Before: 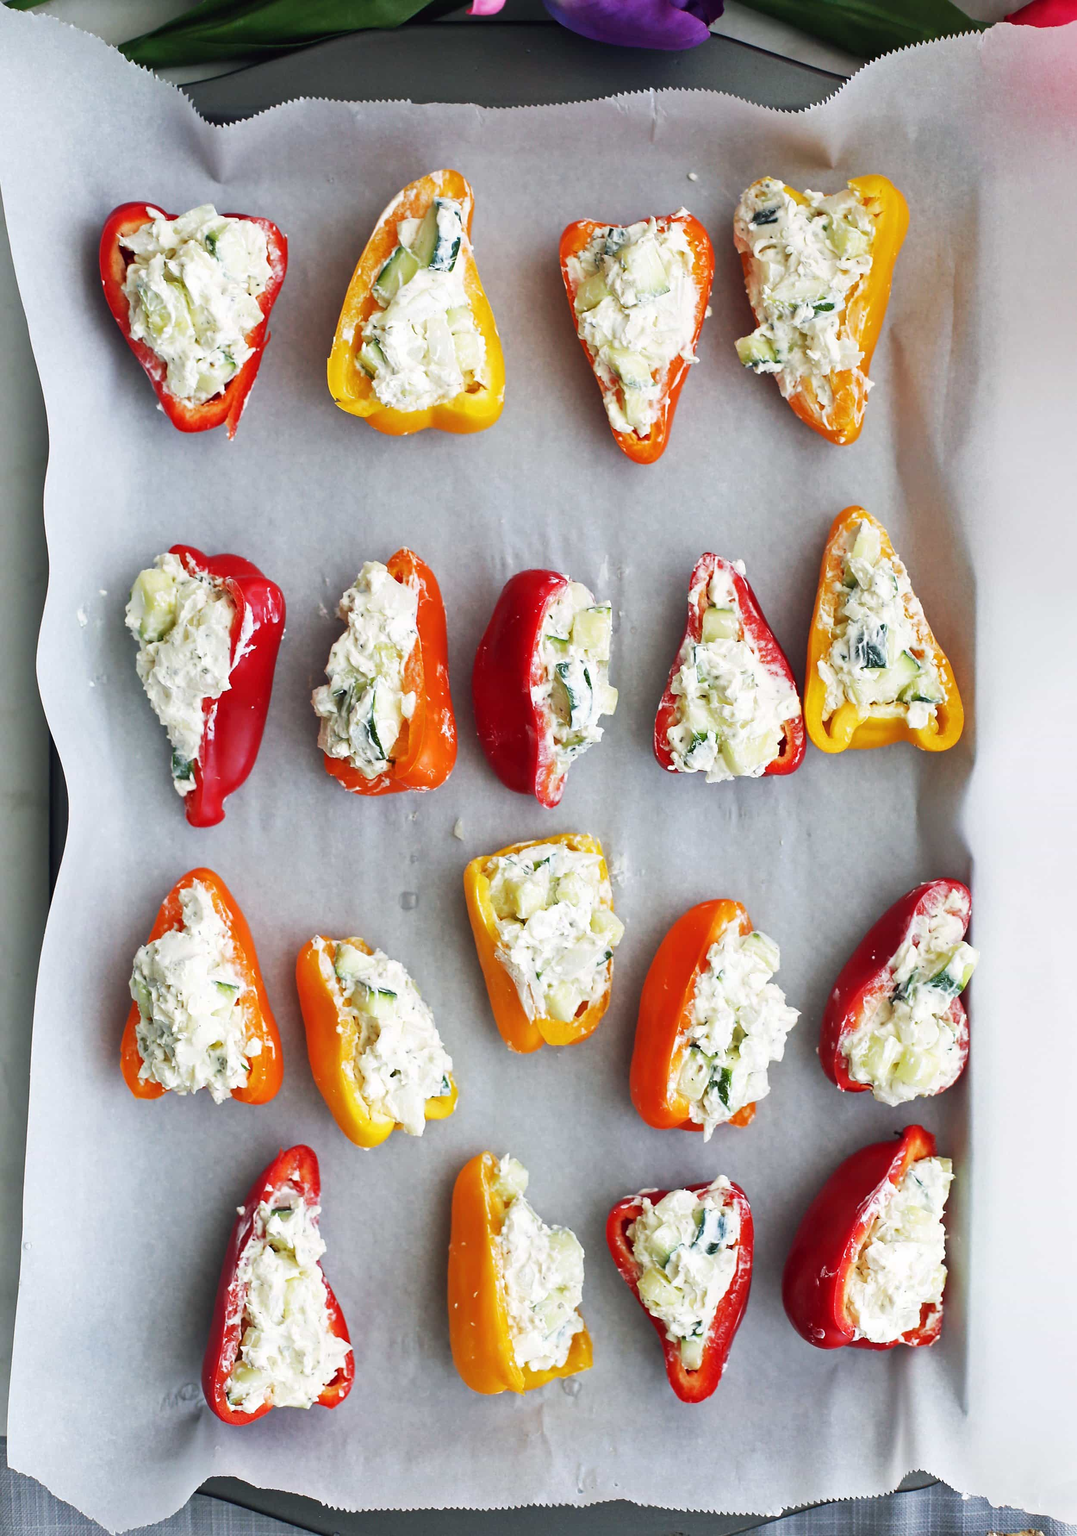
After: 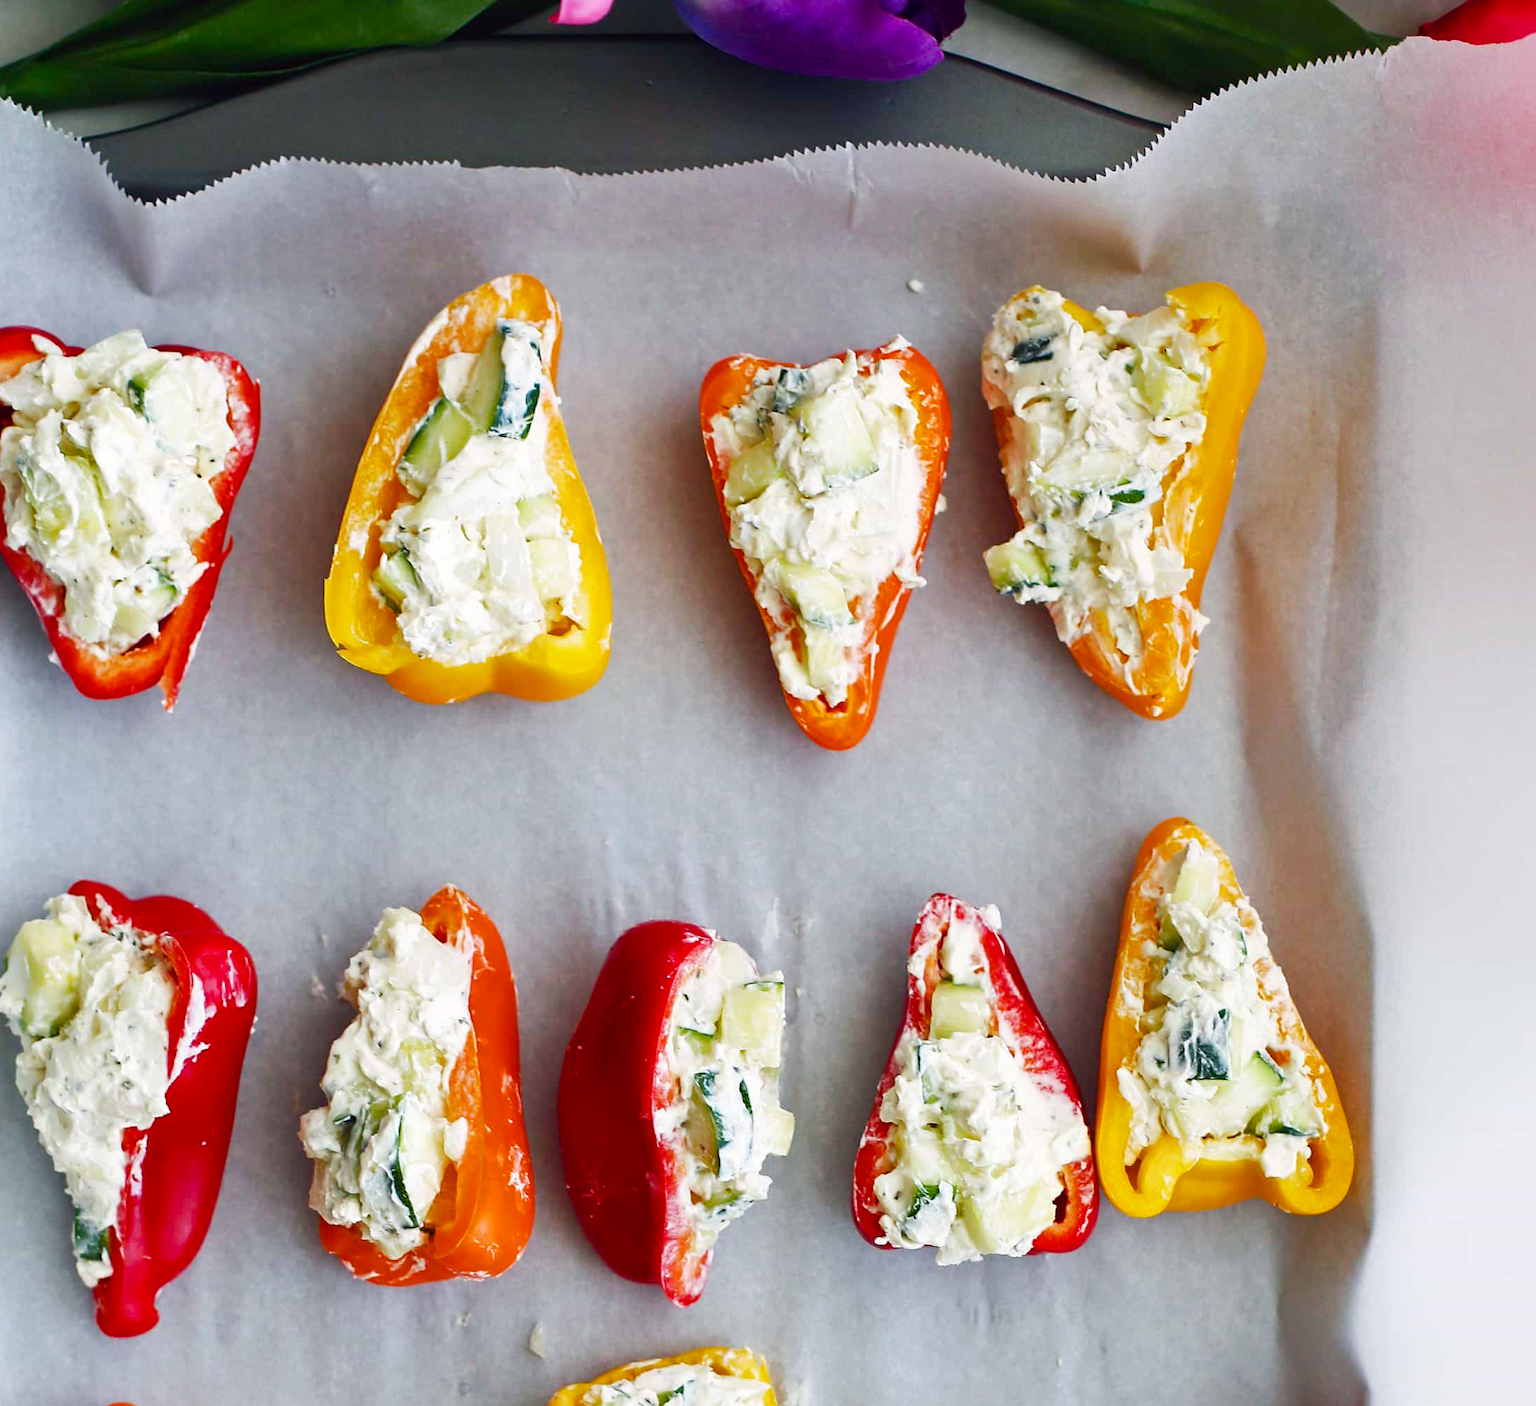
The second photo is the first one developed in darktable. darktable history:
crop and rotate: left 11.778%, bottom 43.33%
color balance rgb: perceptual saturation grading › global saturation 20%, perceptual saturation grading › highlights -24.784%, perceptual saturation grading › shadows 24.911%, global vibrance 24.928%
